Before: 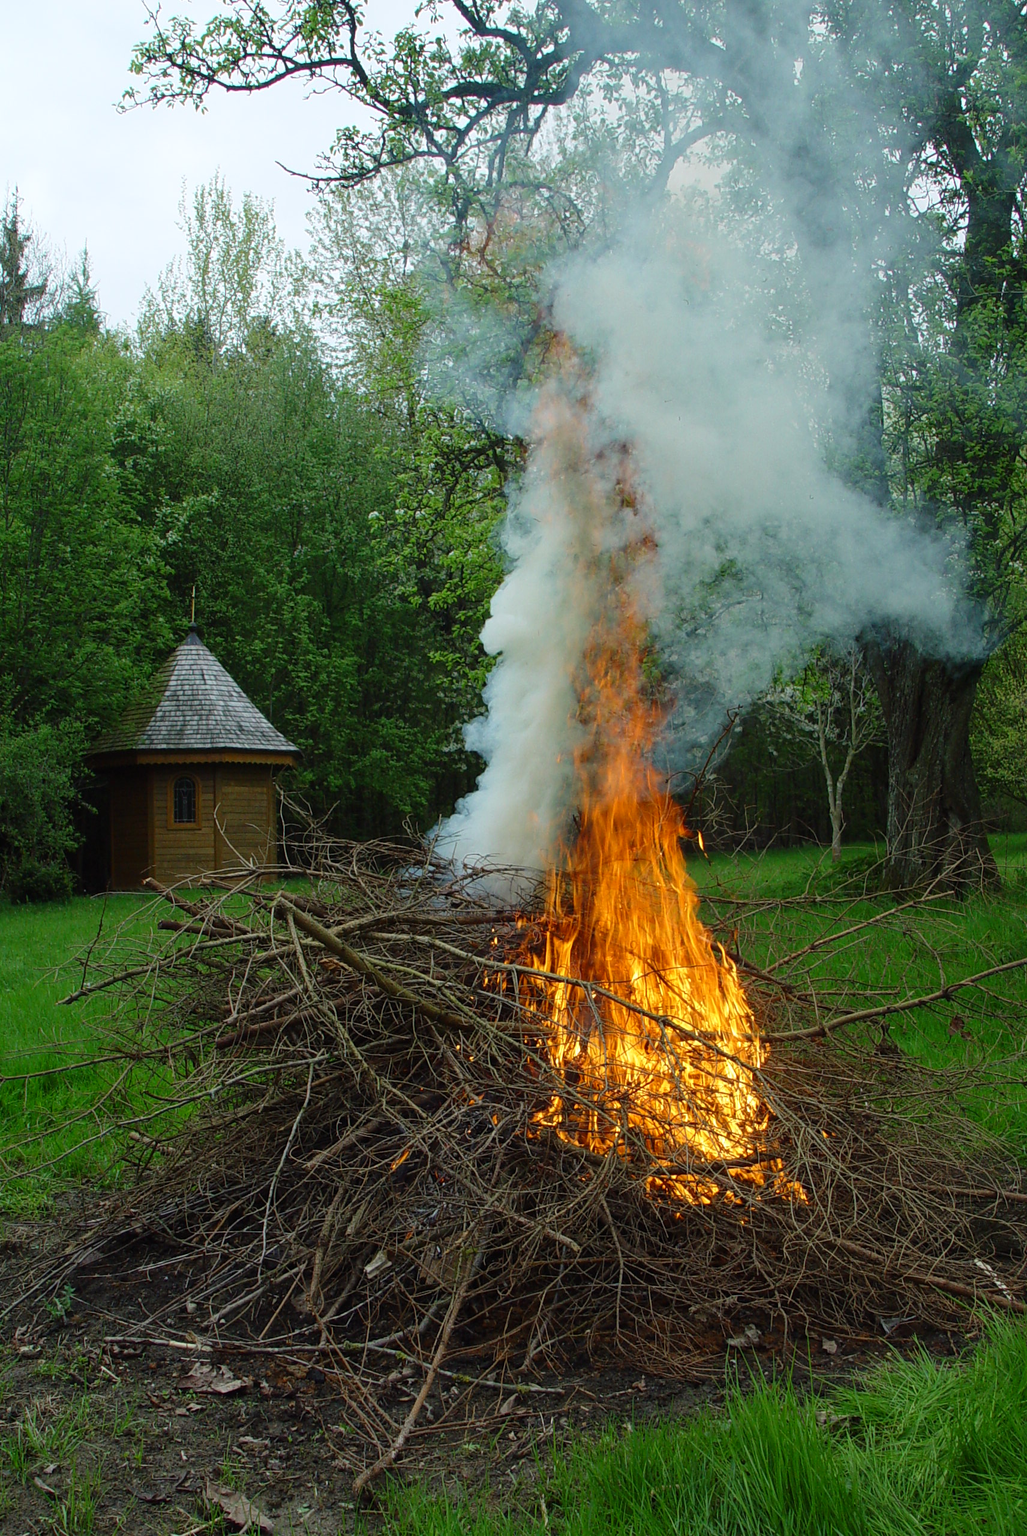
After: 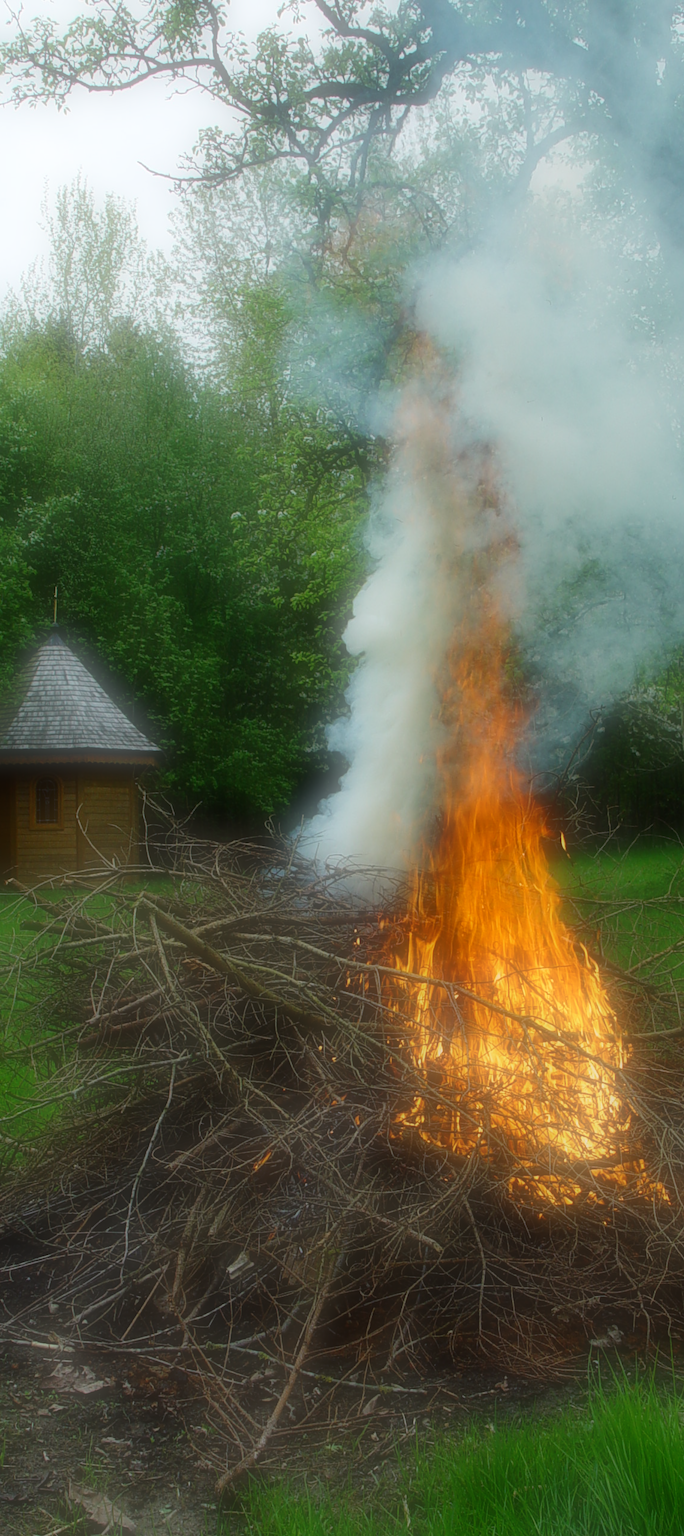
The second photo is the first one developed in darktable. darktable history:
crop and rotate: left 13.537%, right 19.796%
soften: on, module defaults
